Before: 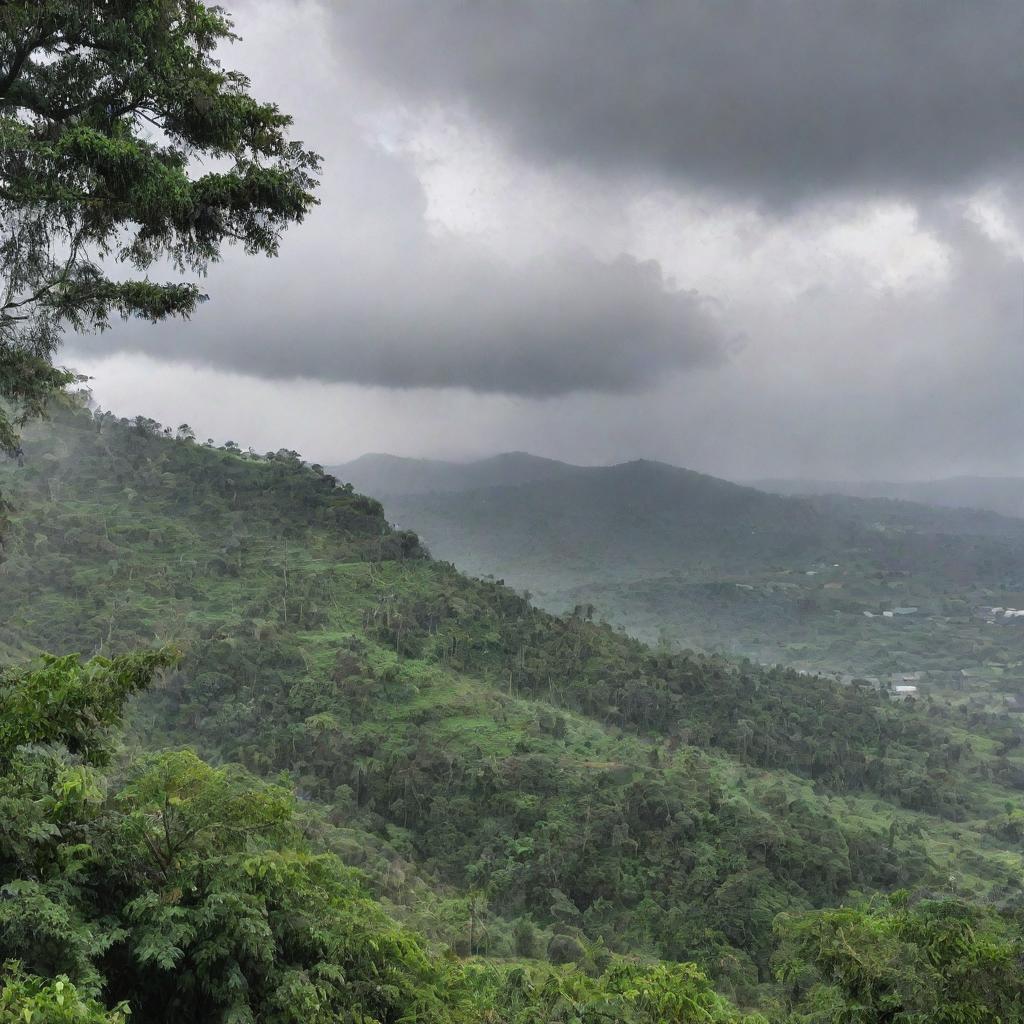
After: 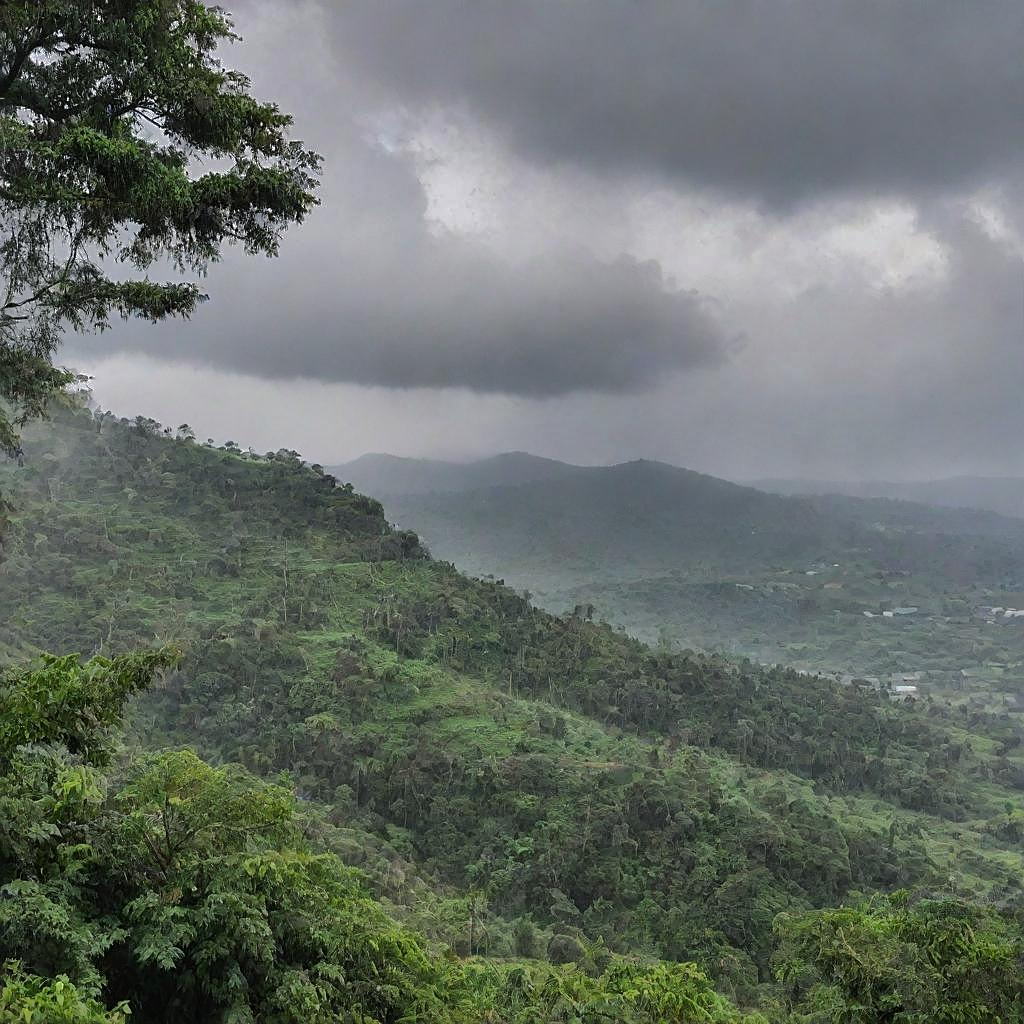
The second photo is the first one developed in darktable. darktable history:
shadows and highlights: shadows -19.43, highlights -73.39
sharpen: on, module defaults
contrast brightness saturation: contrast 0.071
